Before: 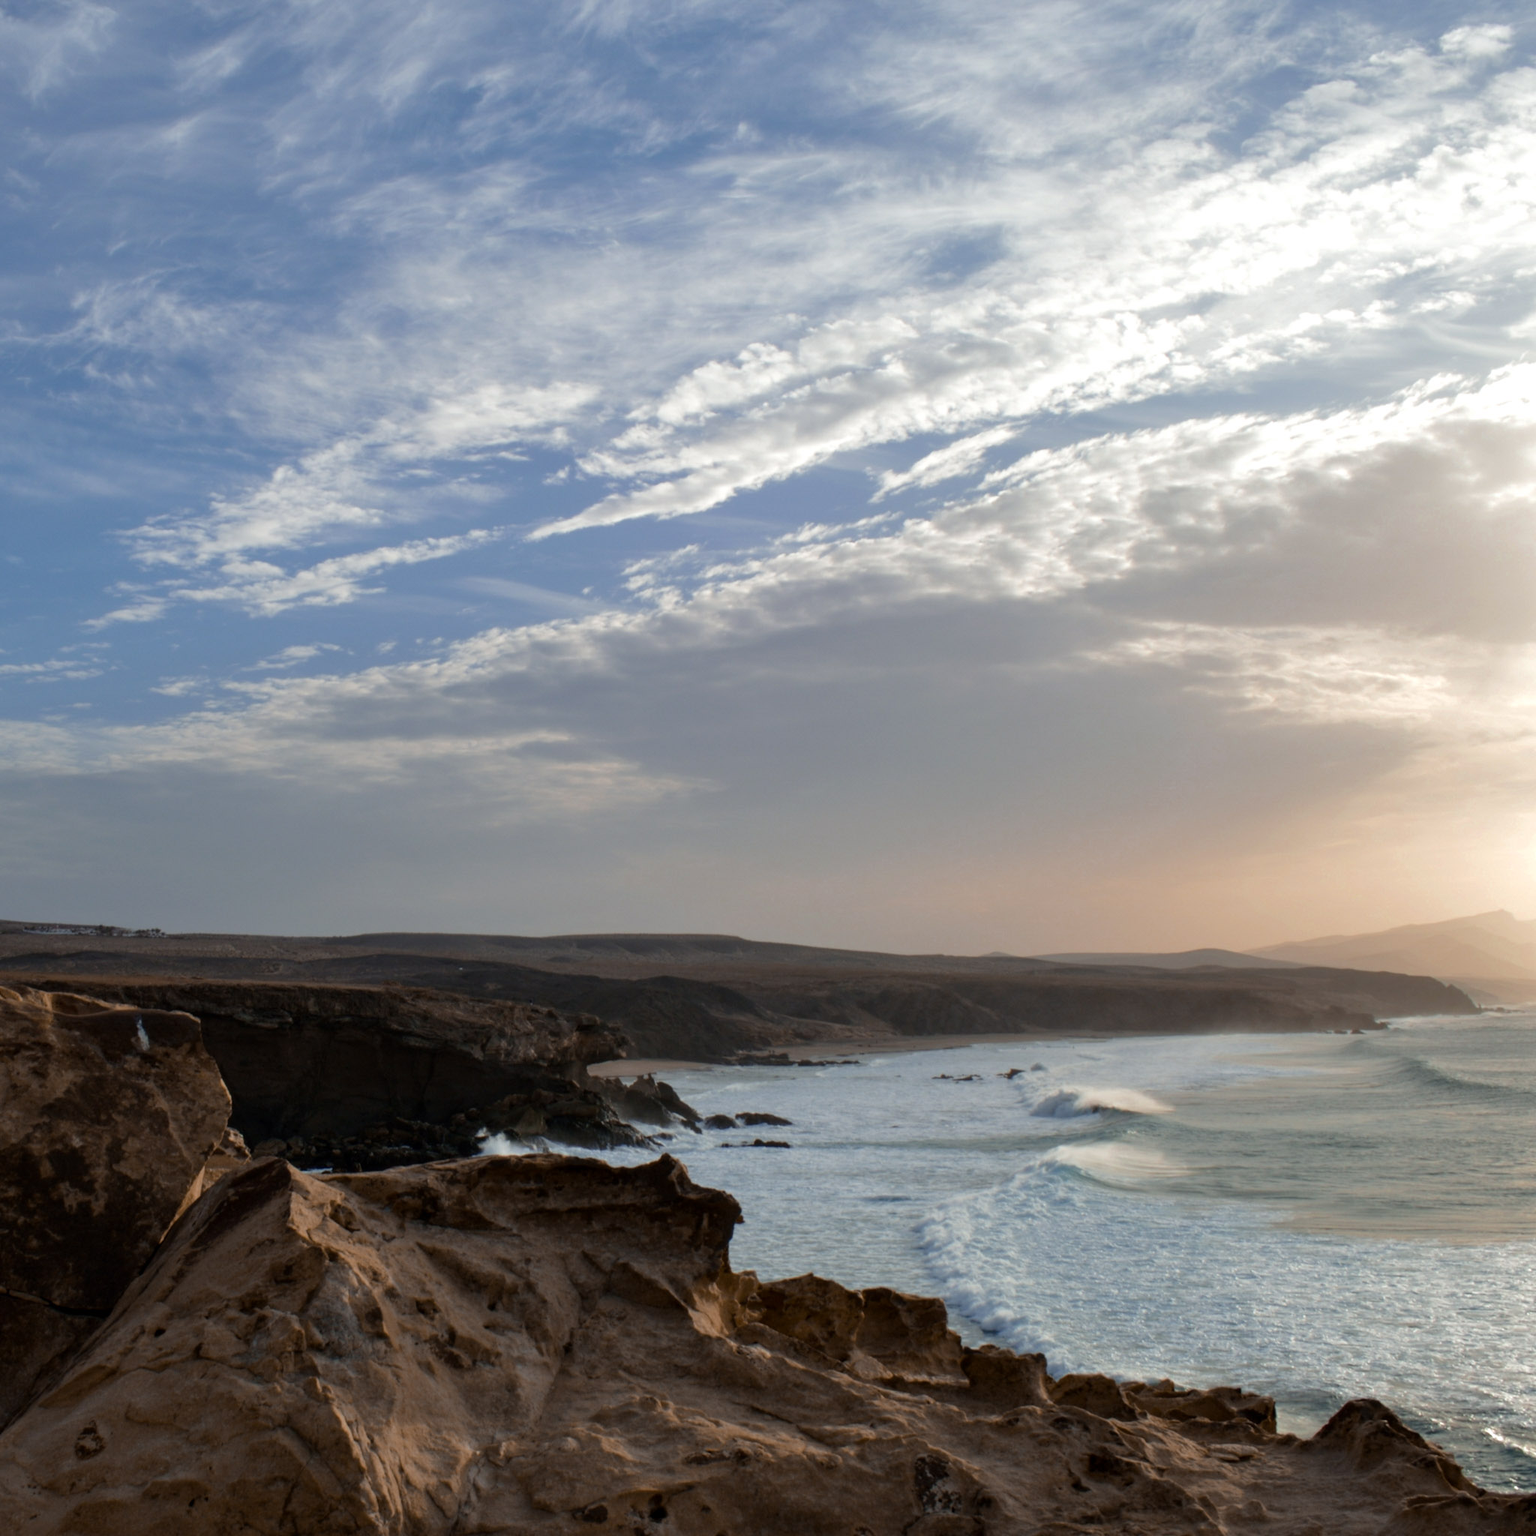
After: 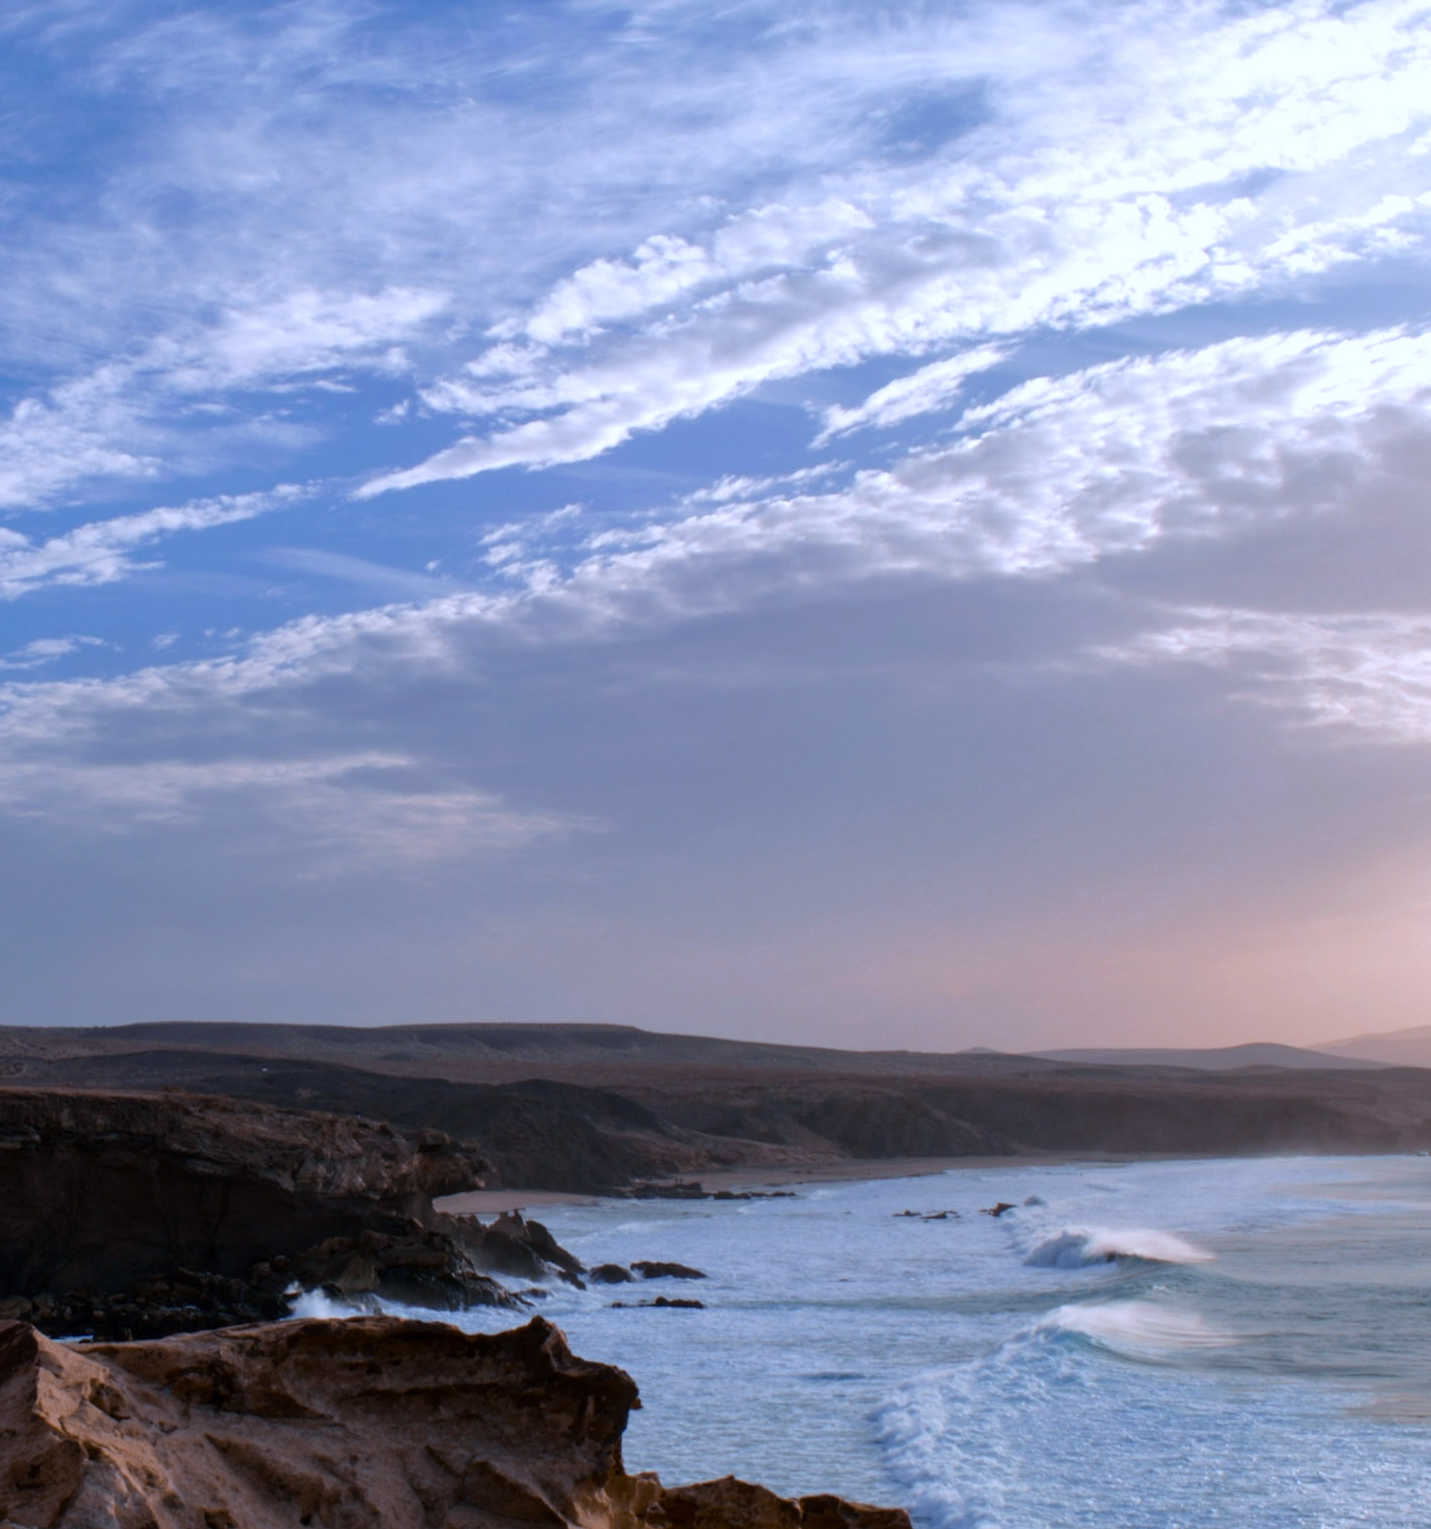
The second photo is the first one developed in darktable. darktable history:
color calibration: illuminant as shot in camera, x 0.379, y 0.395, temperature 4136.85 K
crop and rotate: left 17.136%, top 10.86%, right 12.982%, bottom 14.477%
